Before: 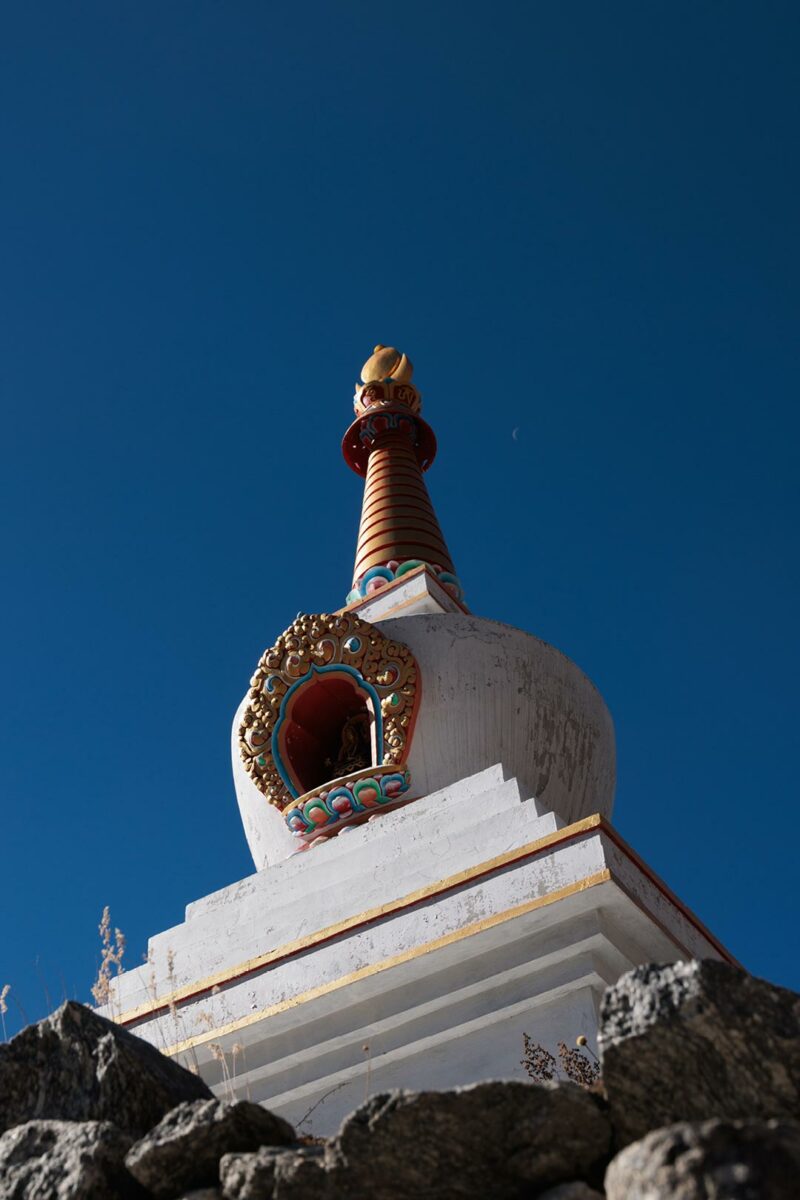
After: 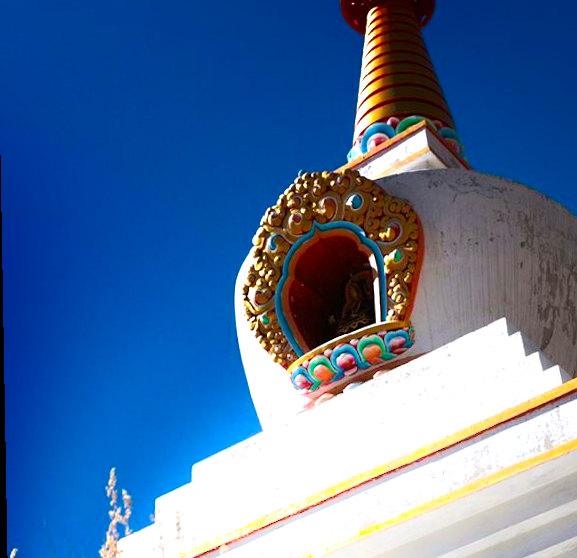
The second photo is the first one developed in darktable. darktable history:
crop: top 36.498%, right 27.964%, bottom 14.995%
white balance: red 0.988, blue 1.017
color balance rgb: linear chroma grading › global chroma 10%, perceptual saturation grading › global saturation 40%, perceptual brilliance grading › global brilliance 30%, global vibrance 20%
shadows and highlights: shadows -90, highlights 90, soften with gaussian
rotate and perspective: rotation -1°, crop left 0.011, crop right 0.989, crop top 0.025, crop bottom 0.975
